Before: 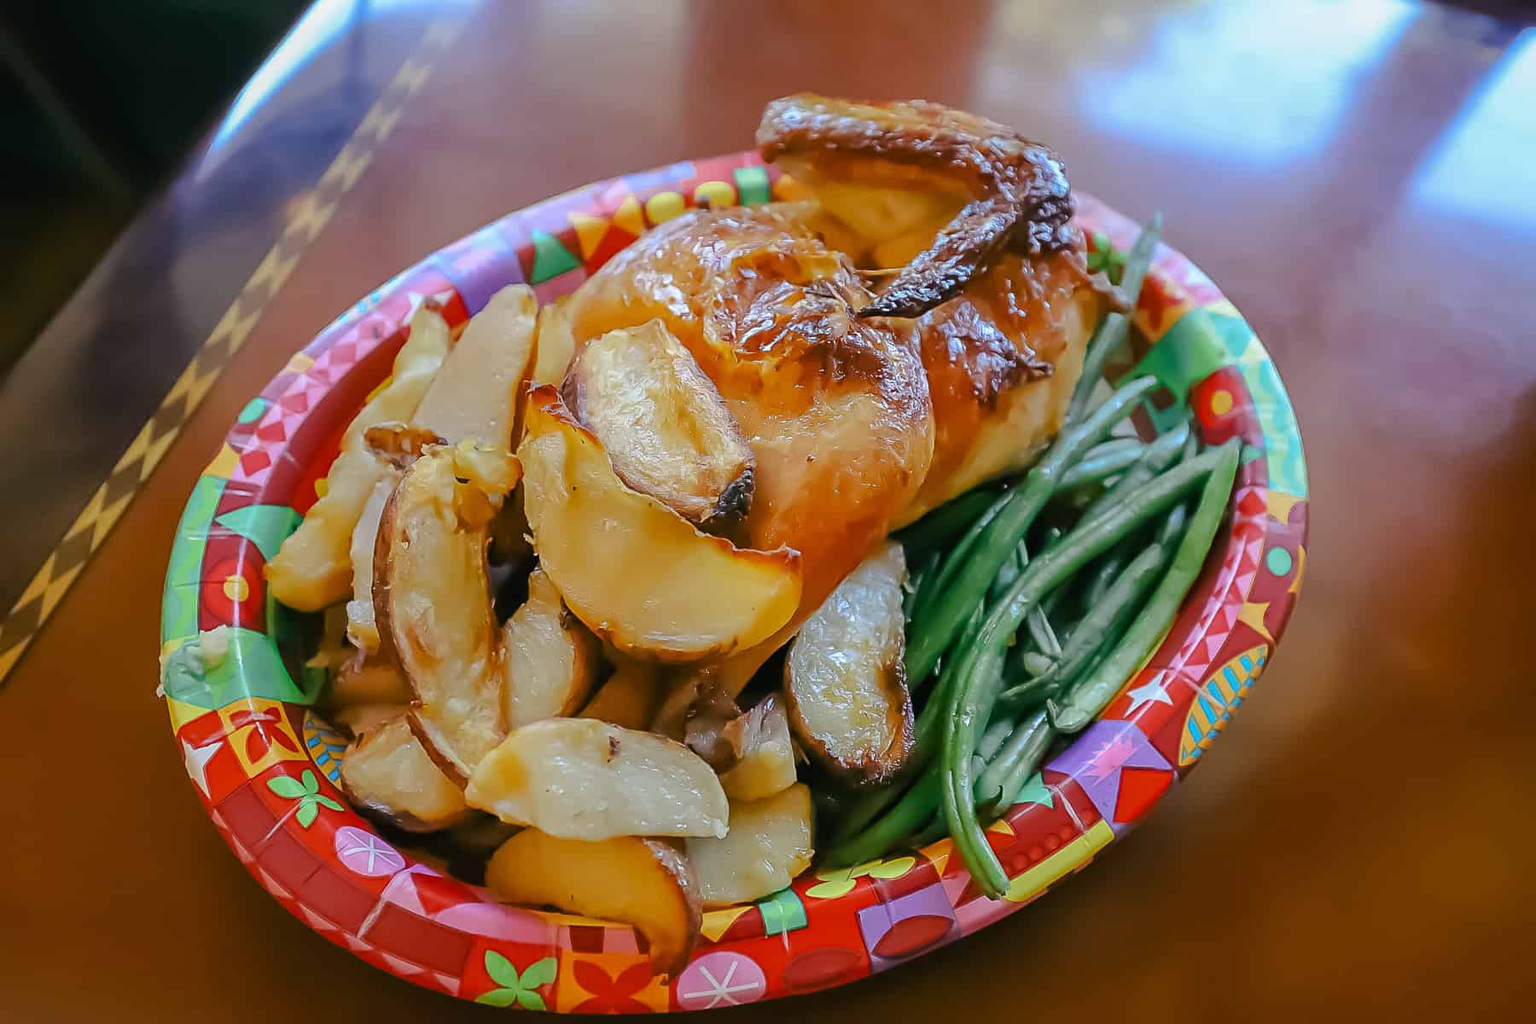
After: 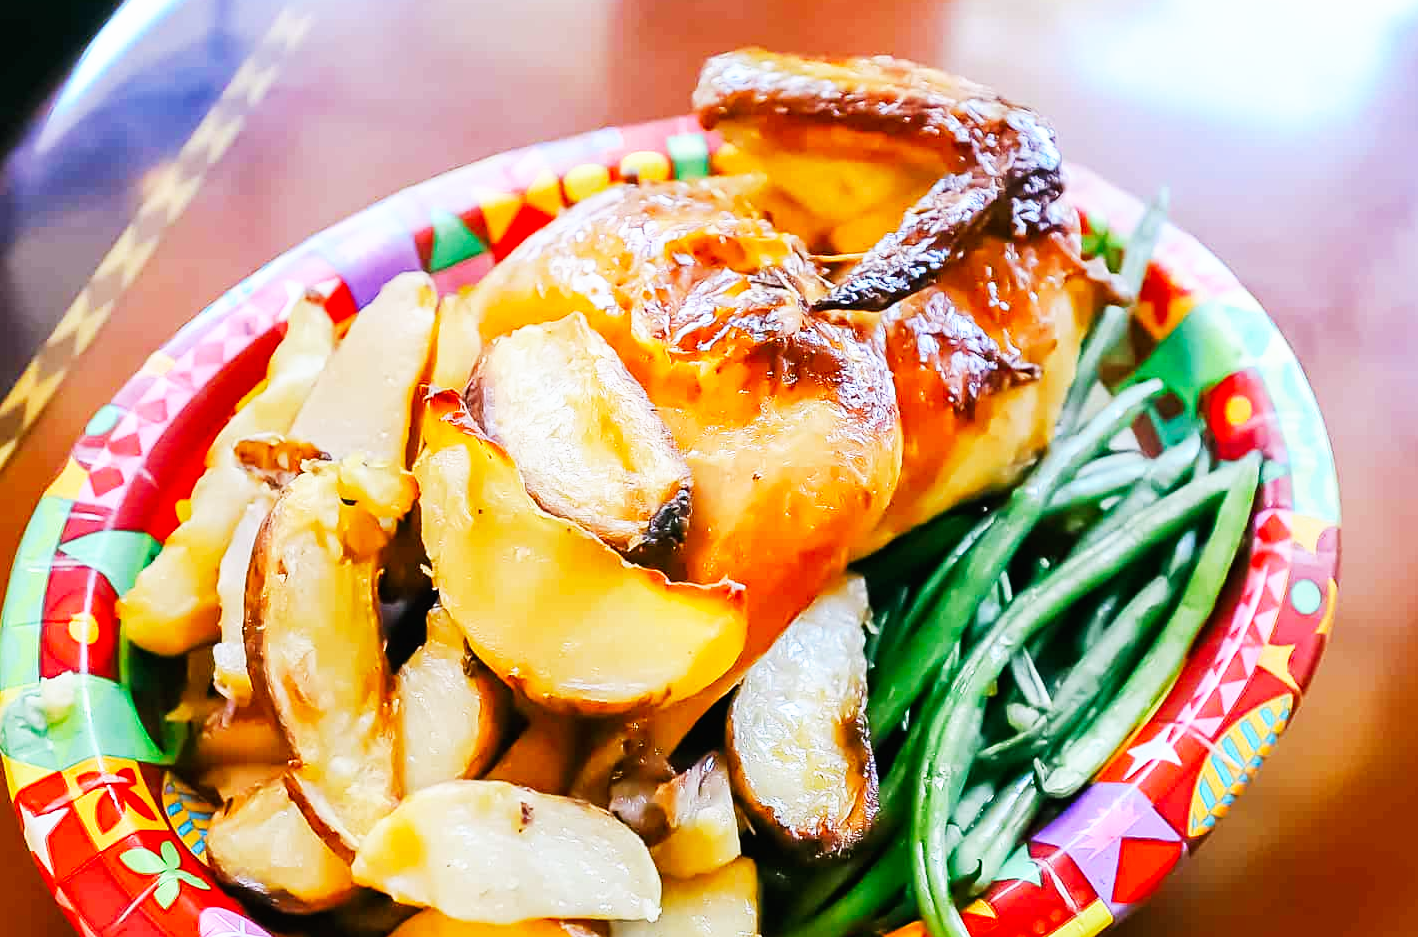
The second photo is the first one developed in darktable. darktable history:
base curve: curves: ch0 [(0, 0) (0.007, 0.004) (0.027, 0.03) (0.046, 0.07) (0.207, 0.54) (0.442, 0.872) (0.673, 0.972) (1, 1)], preserve colors none
white balance: red 1.004, blue 1.024
crop and rotate: left 10.77%, top 5.1%, right 10.41%, bottom 16.76%
